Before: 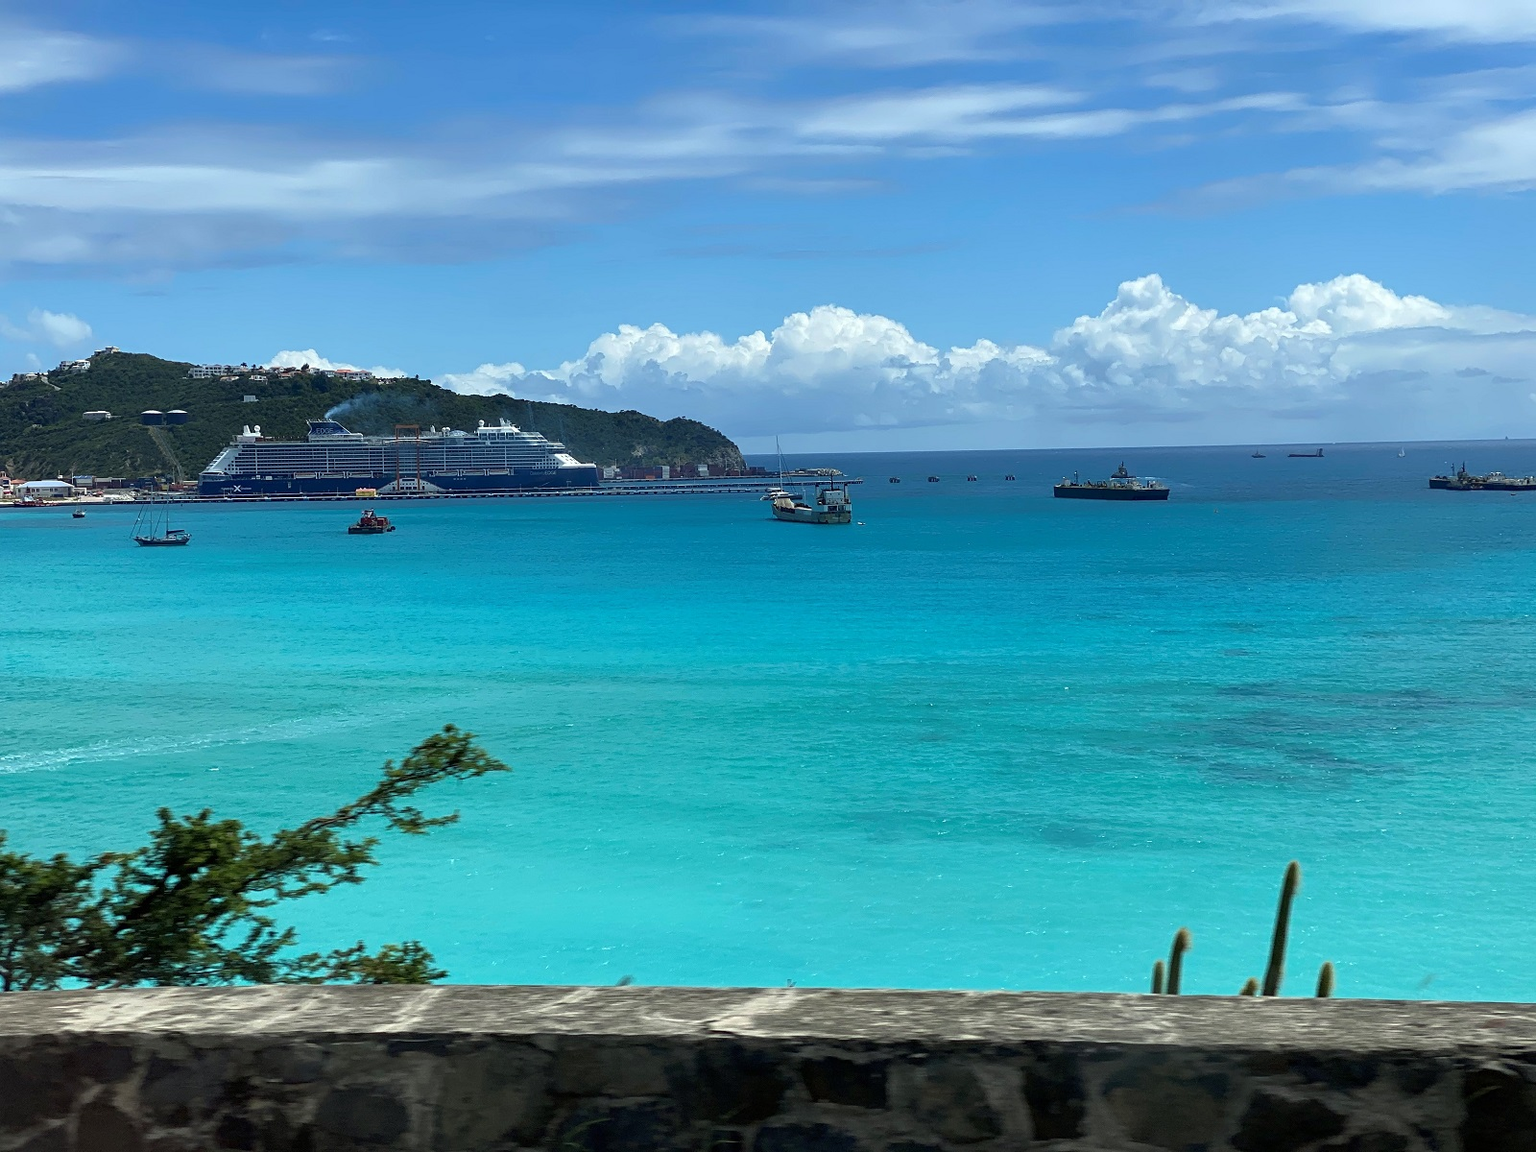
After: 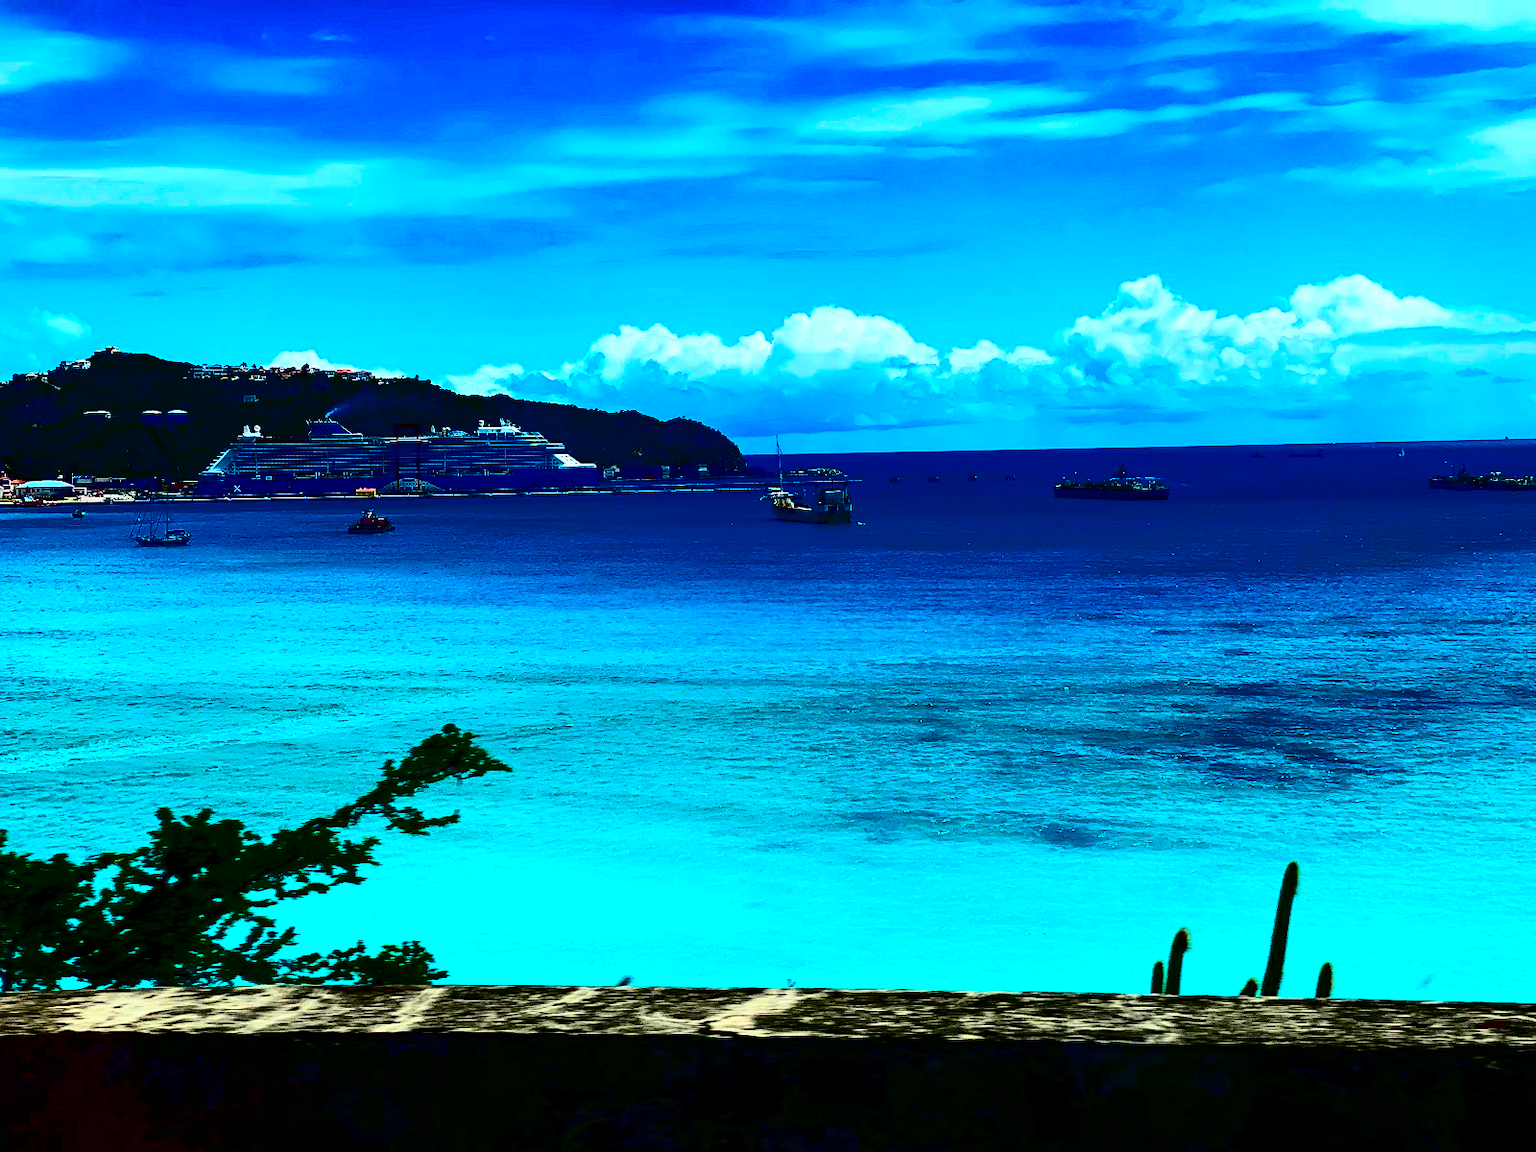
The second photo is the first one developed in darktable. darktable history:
exposure: black level correction 0.004, exposure 0.014 EV, compensate highlight preservation false
color balance rgb: linear chroma grading › global chroma 15%, perceptual saturation grading › global saturation 30%
contrast brightness saturation: contrast 0.77, brightness -1, saturation 1
